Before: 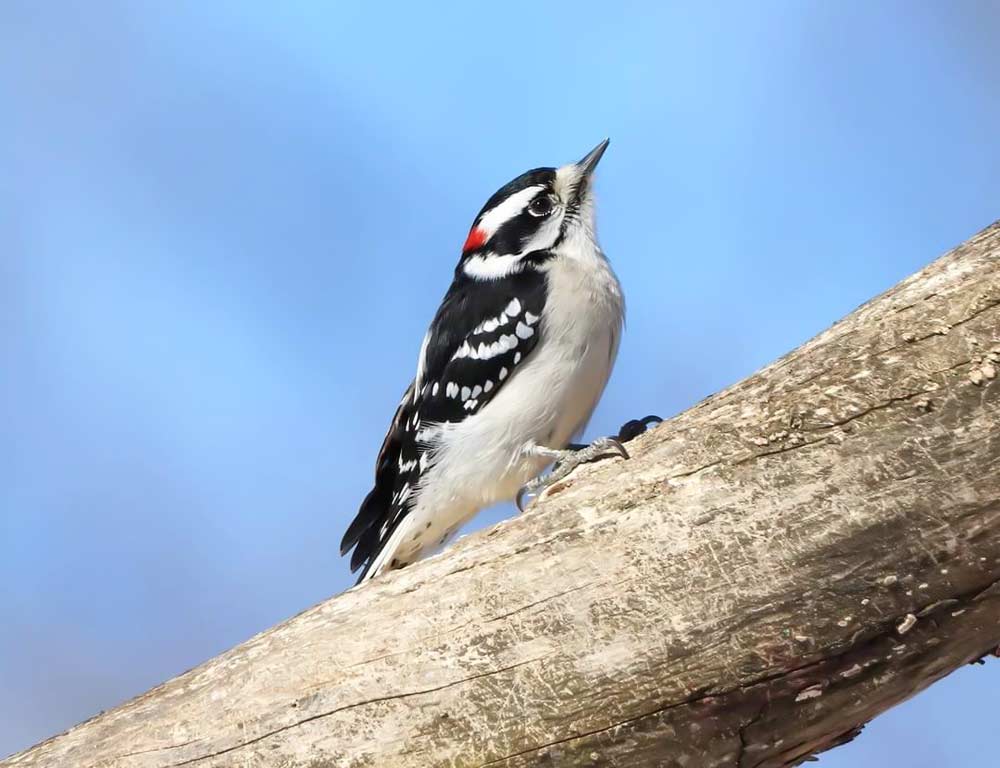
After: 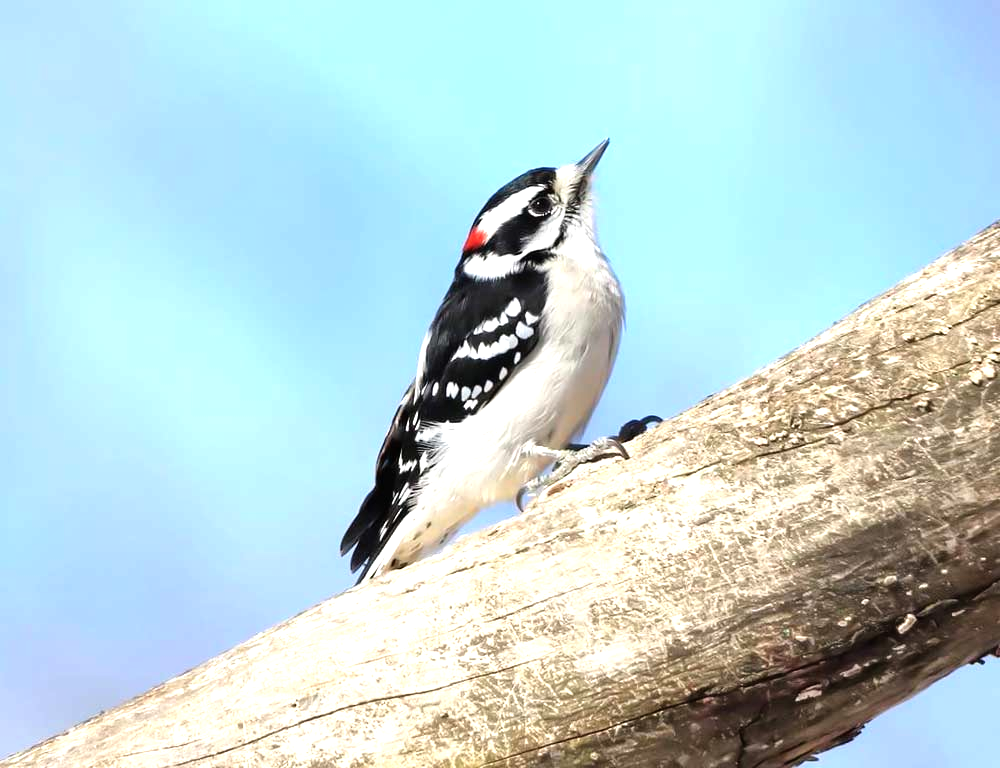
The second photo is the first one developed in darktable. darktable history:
tone equalizer: -8 EV -0.765 EV, -7 EV -0.684 EV, -6 EV -0.601 EV, -5 EV -0.363 EV, -3 EV 0.392 EV, -2 EV 0.6 EV, -1 EV 0.694 EV, +0 EV 0.742 EV
